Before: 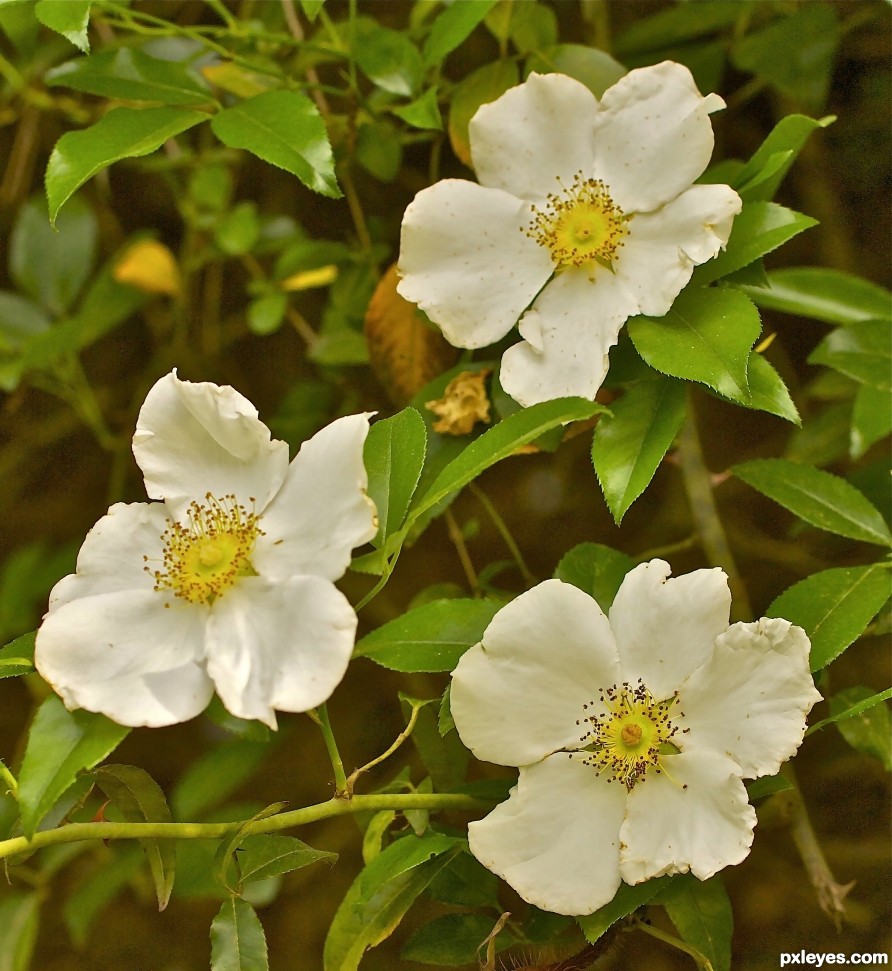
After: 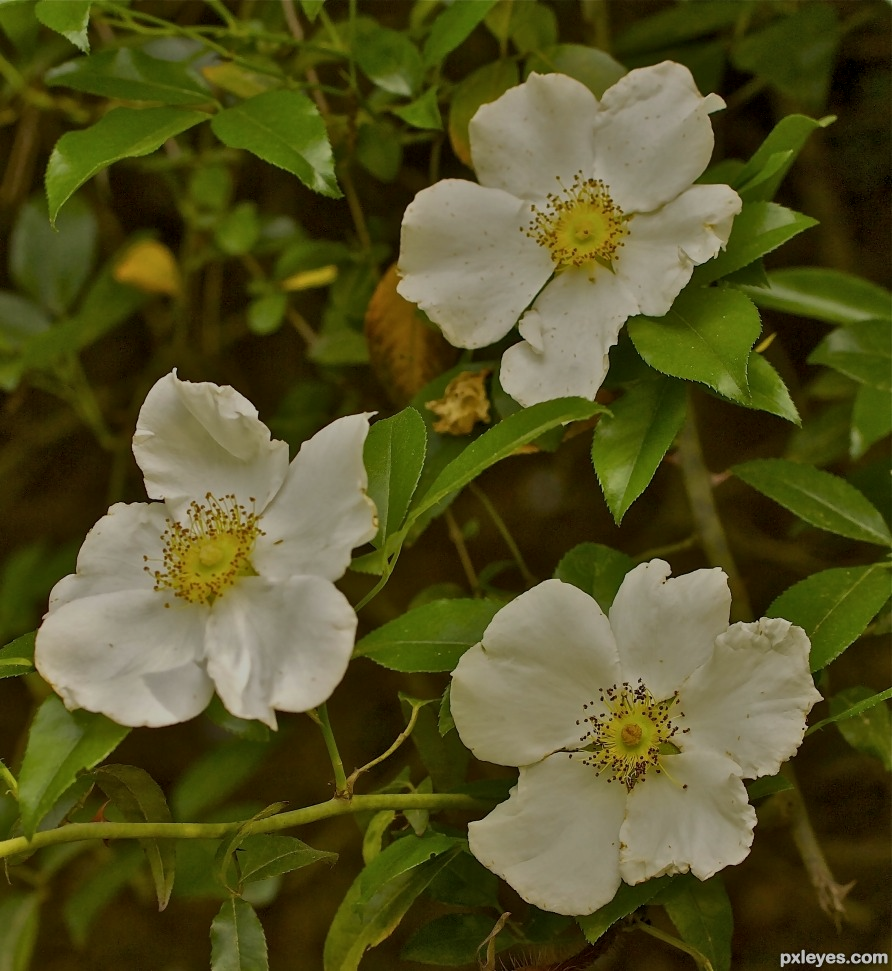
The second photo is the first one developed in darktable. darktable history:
exposure: exposure -1 EV, compensate highlight preservation false
local contrast: highlights 100%, shadows 100%, detail 120%, midtone range 0.2
